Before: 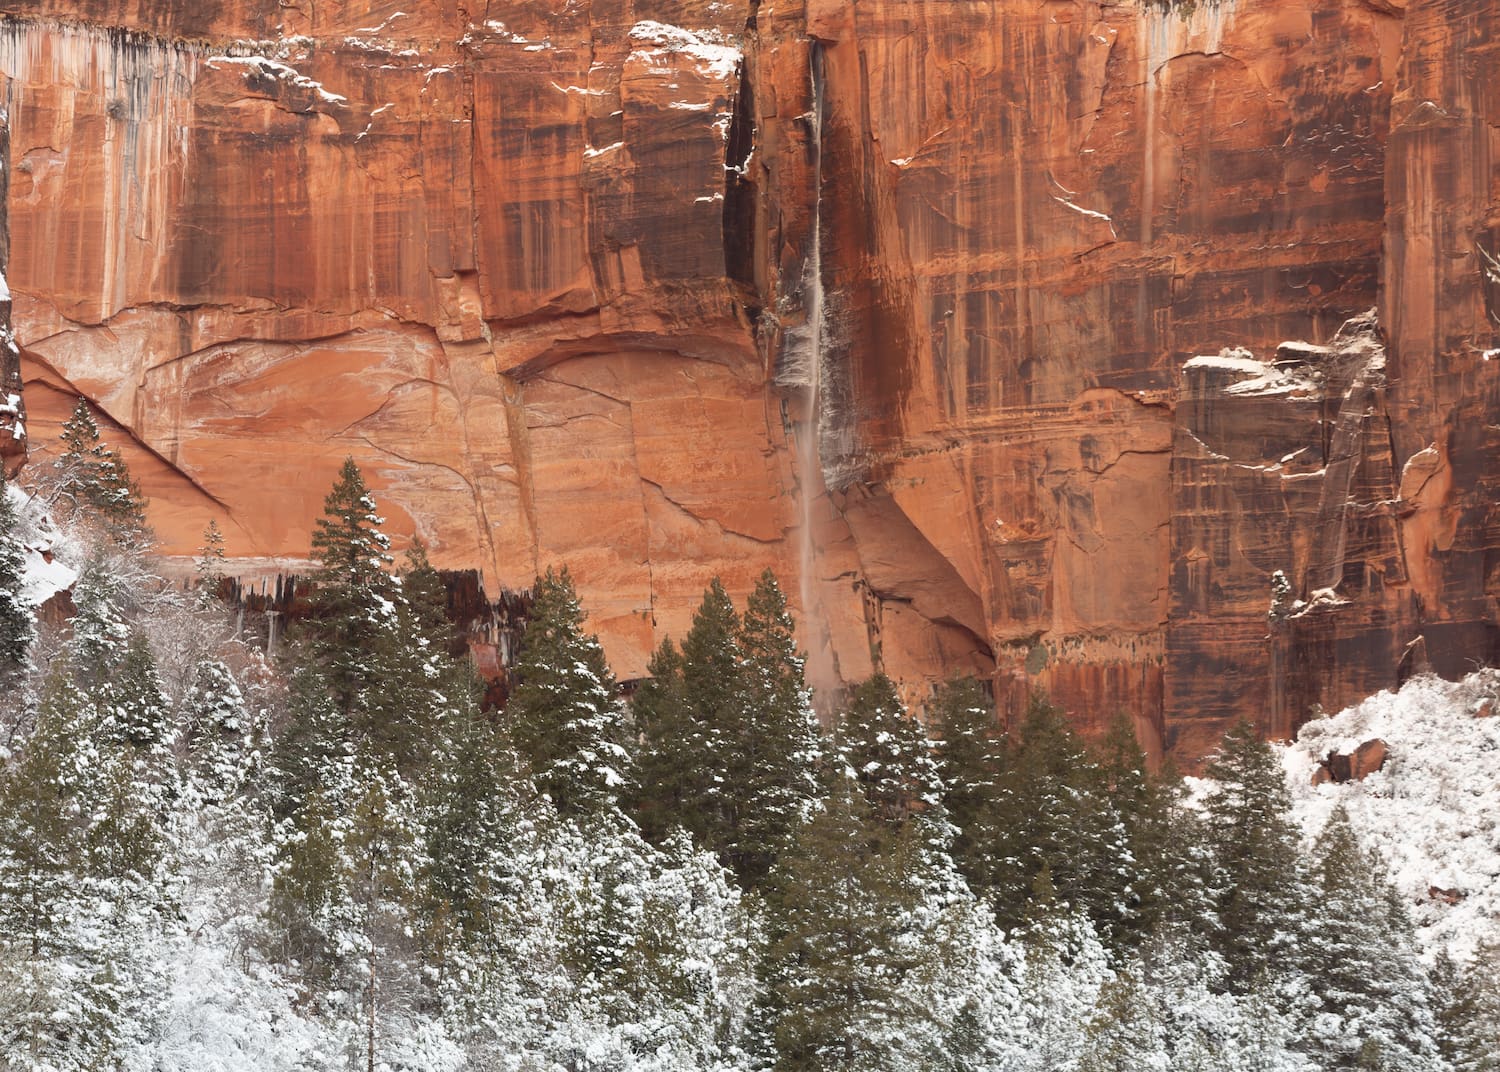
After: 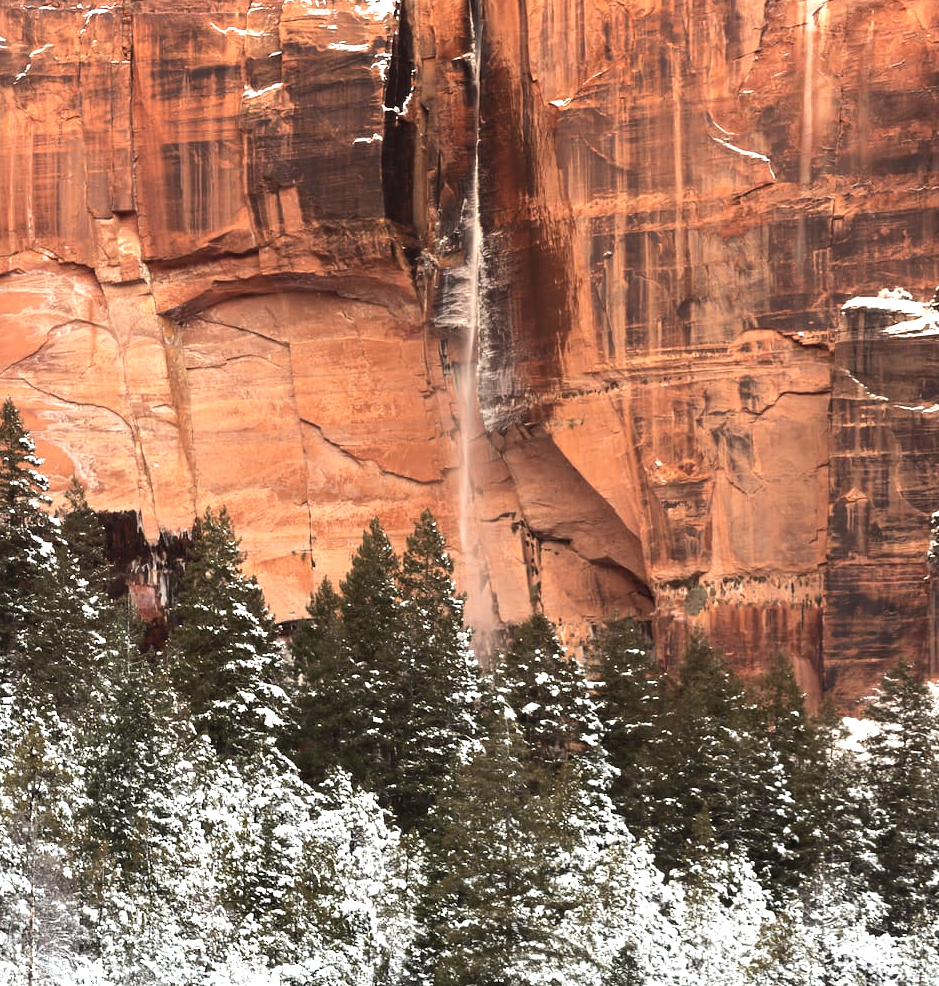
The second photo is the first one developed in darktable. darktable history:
crop and rotate: left 22.77%, top 5.641%, right 14.622%, bottom 2.335%
tone equalizer: -8 EV -1.09 EV, -7 EV -1.02 EV, -6 EV -0.83 EV, -5 EV -0.564 EV, -3 EV 0.583 EV, -2 EV 0.866 EV, -1 EV 0.99 EV, +0 EV 1.07 EV, edges refinement/feathering 500, mask exposure compensation -1.57 EV, preserve details no
